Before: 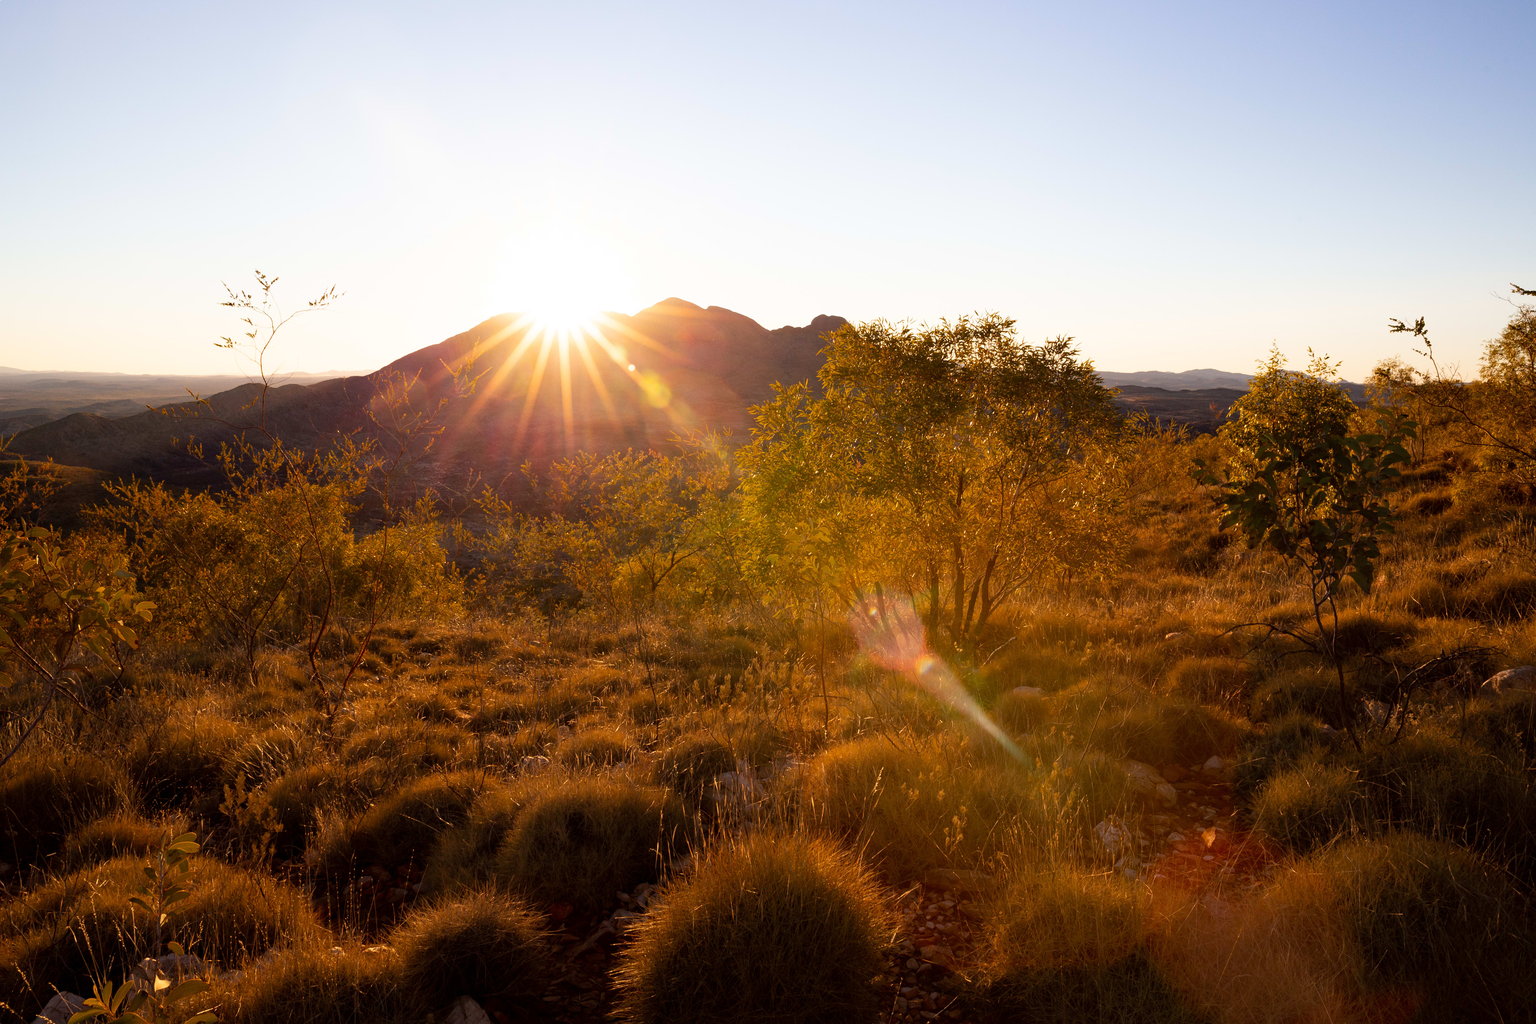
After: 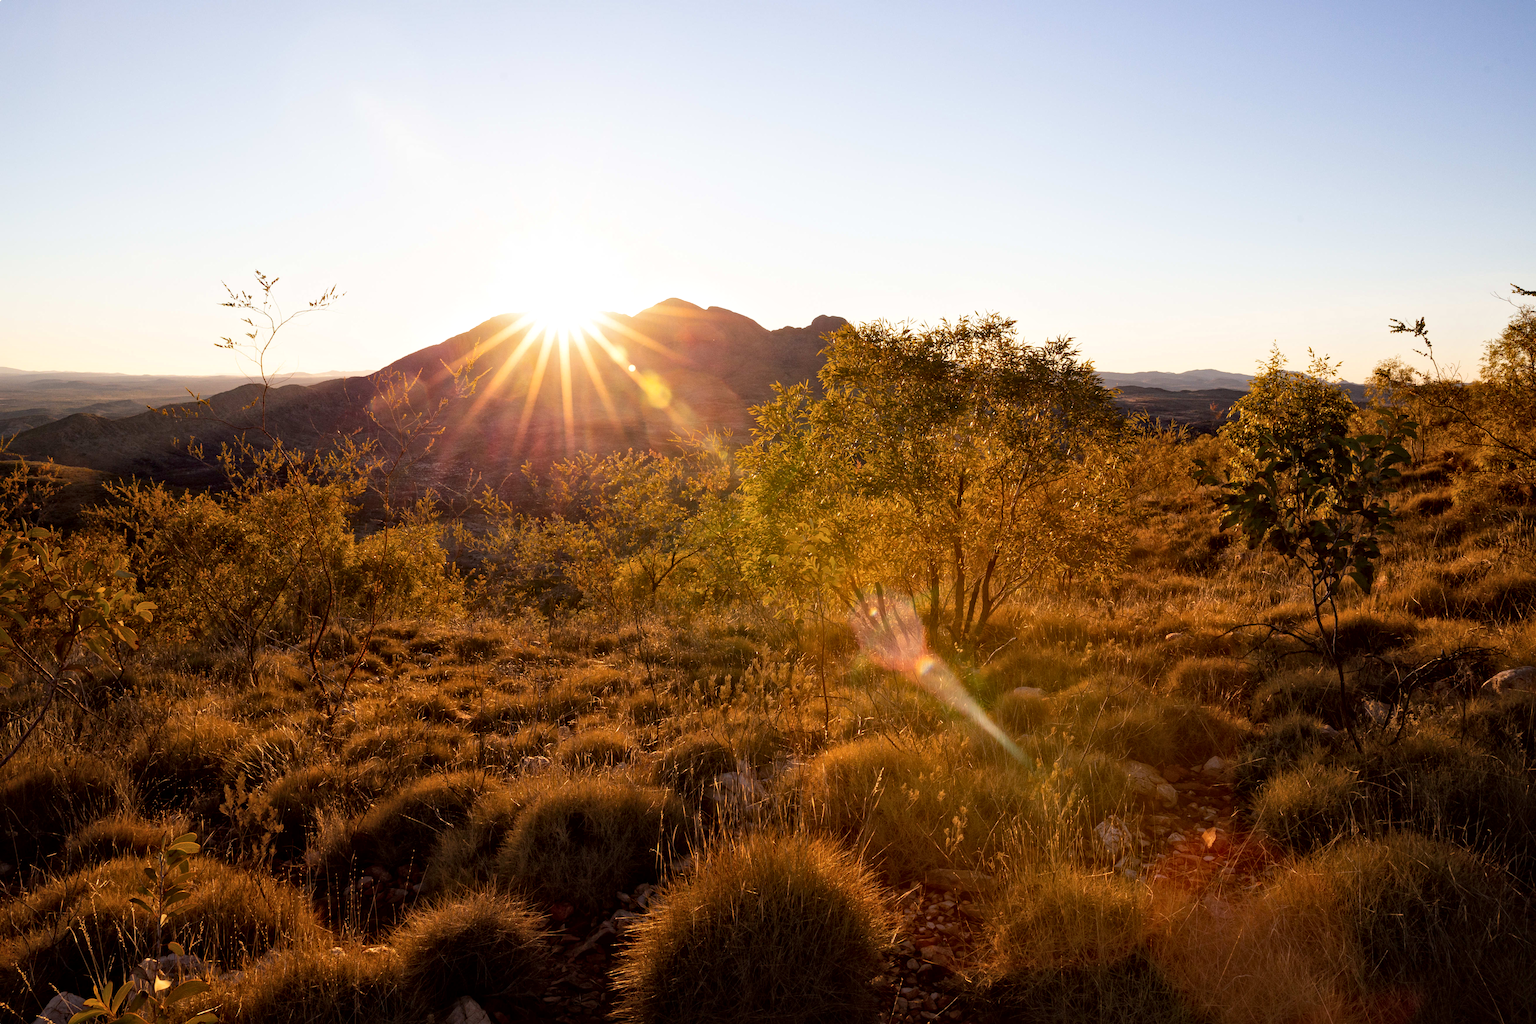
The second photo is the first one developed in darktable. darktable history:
local contrast: mode bilateral grid, contrast 21, coarseness 50, detail 148%, midtone range 0.2
